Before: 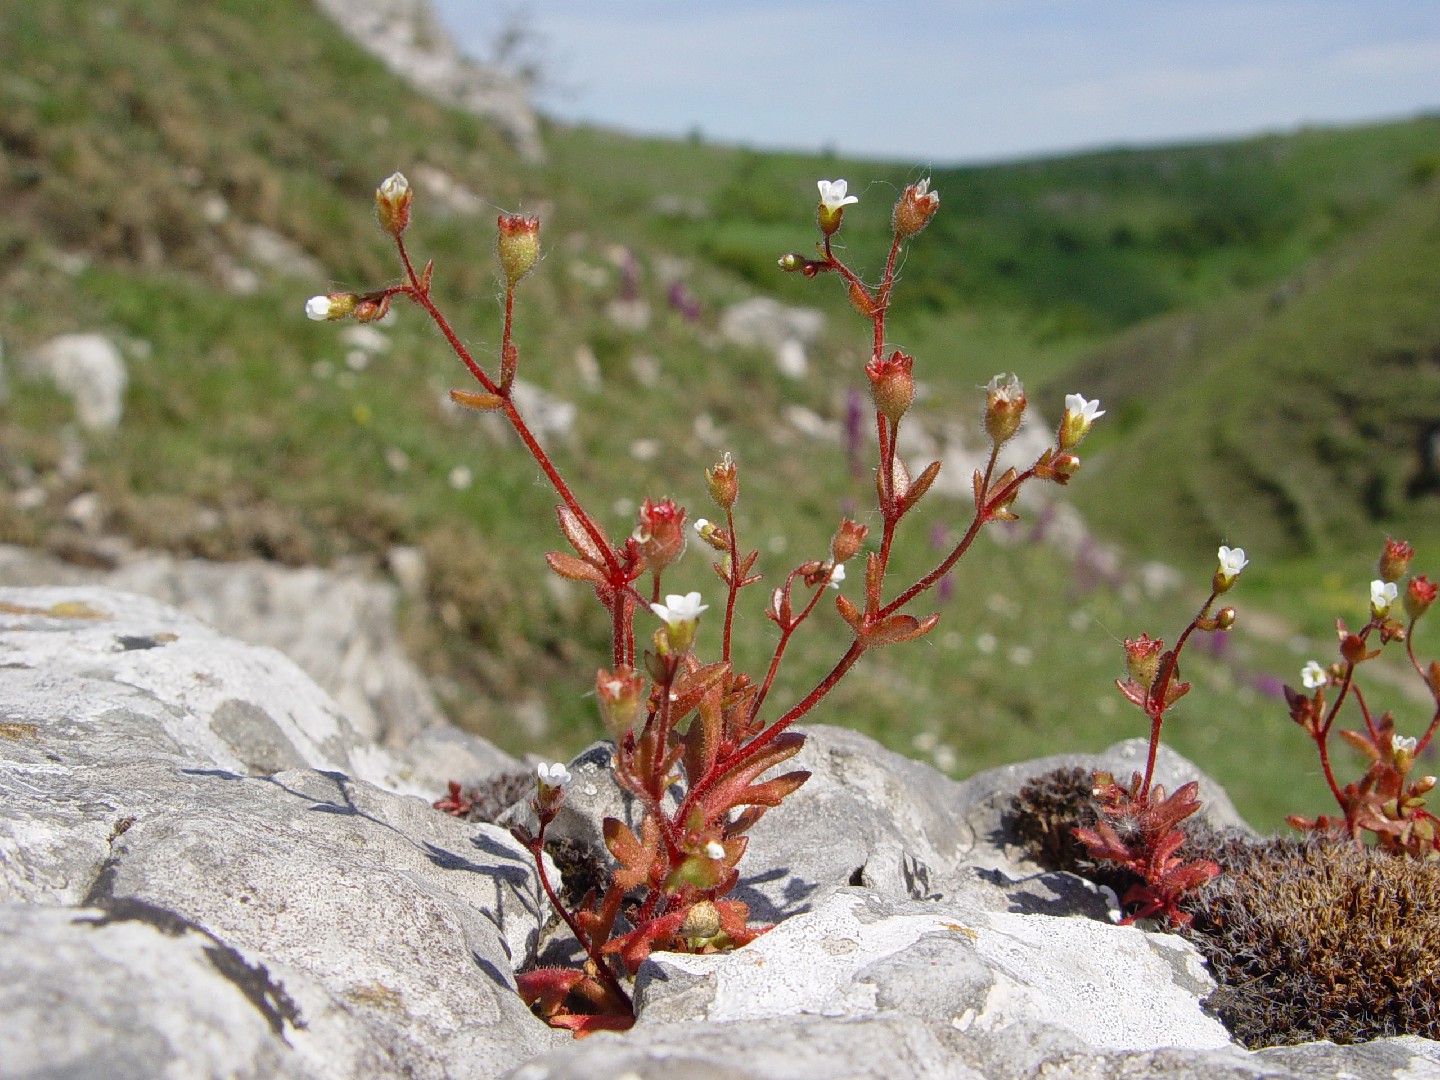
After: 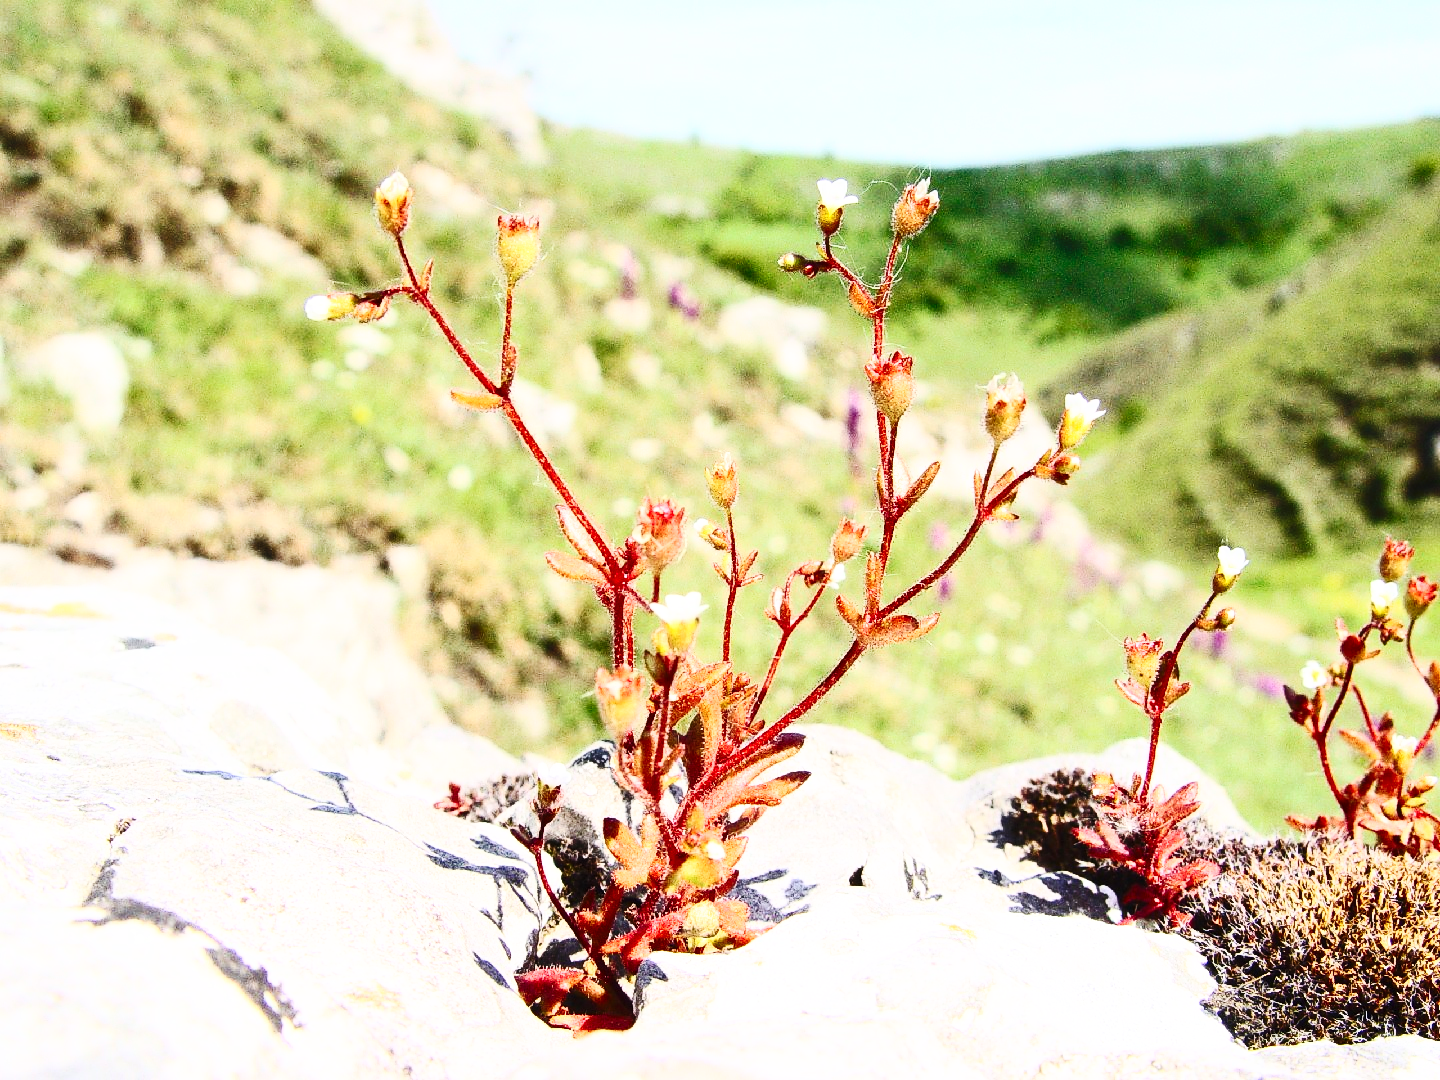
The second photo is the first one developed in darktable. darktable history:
contrast brightness saturation: contrast 0.62, brightness 0.34, saturation 0.14
base curve: curves: ch0 [(0, 0) (0.028, 0.03) (0.121, 0.232) (0.46, 0.748) (0.859, 0.968) (1, 1)], preserve colors none
